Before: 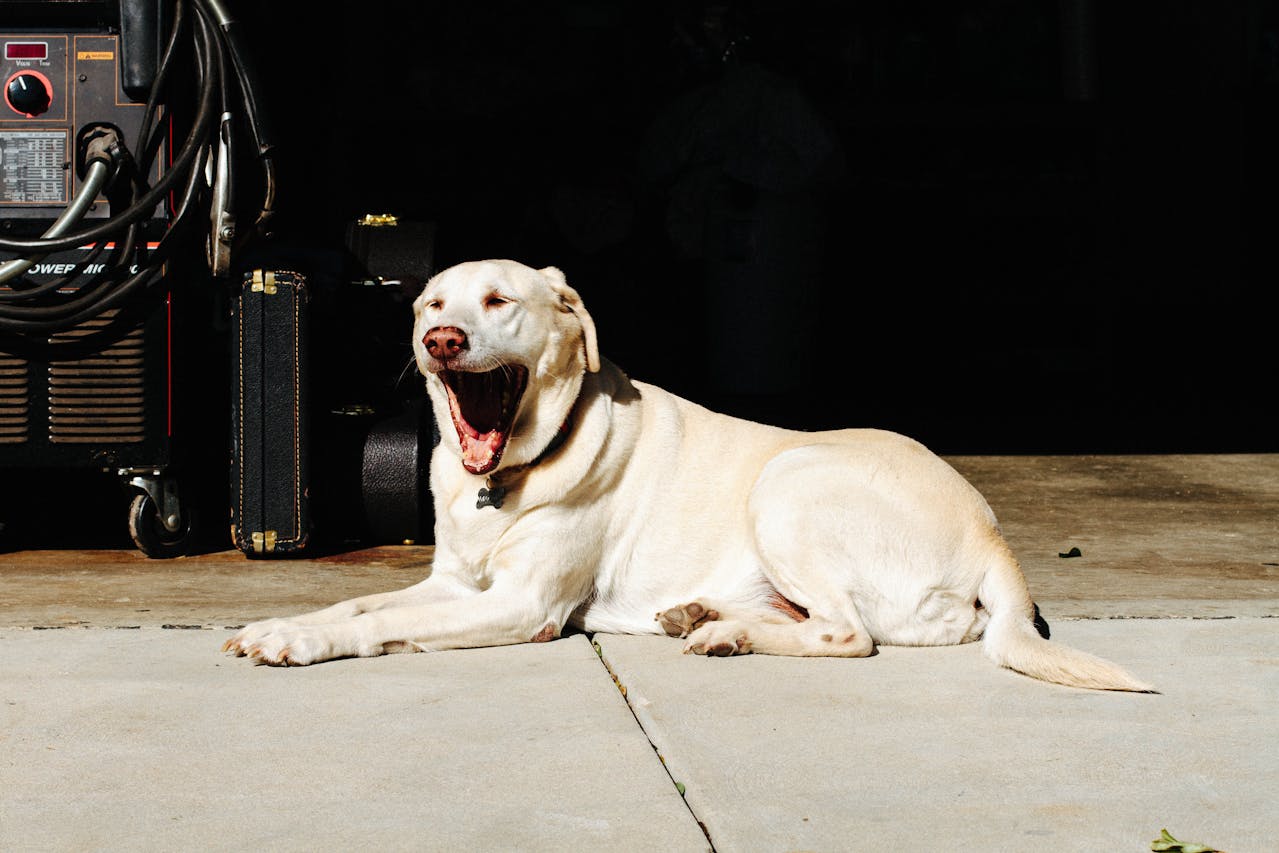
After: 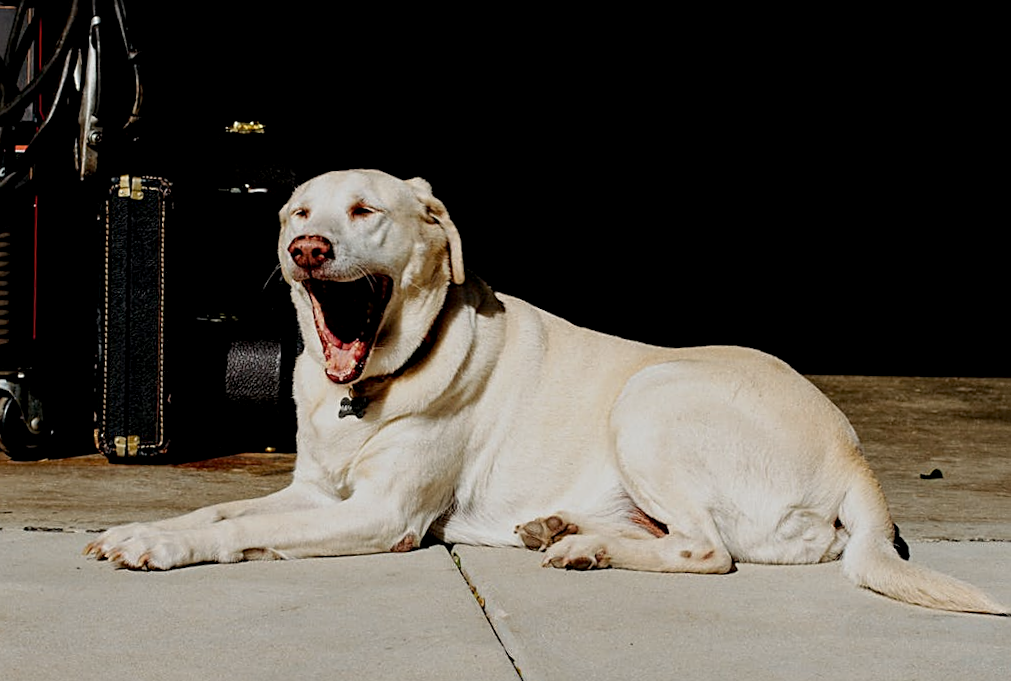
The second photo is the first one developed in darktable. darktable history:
exposure: black level correction 0.009, exposure -0.637 EV, compensate highlight preservation false
local contrast: highlights 100%, shadows 100%, detail 120%, midtone range 0.2
rotate and perspective: rotation -2.12°, lens shift (vertical) 0.009, lens shift (horizontal) -0.008, automatic cropping original format, crop left 0.036, crop right 0.964, crop top 0.05, crop bottom 0.959
crop and rotate: angle -3.27°, left 5.211%, top 5.211%, right 4.607%, bottom 4.607%
sharpen: on, module defaults
